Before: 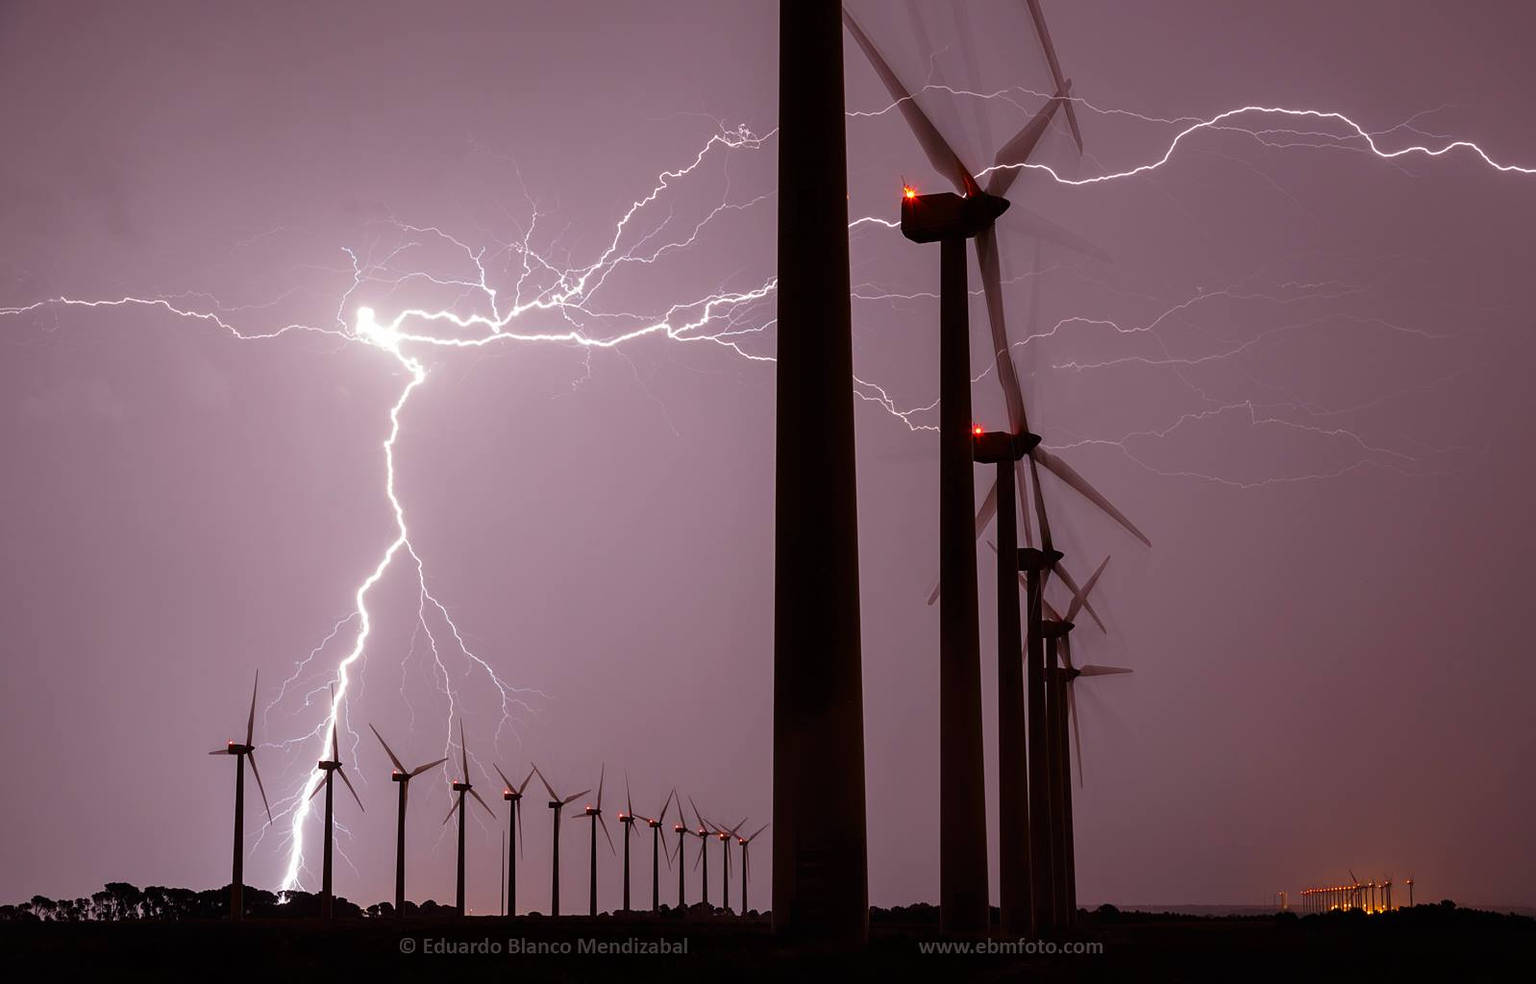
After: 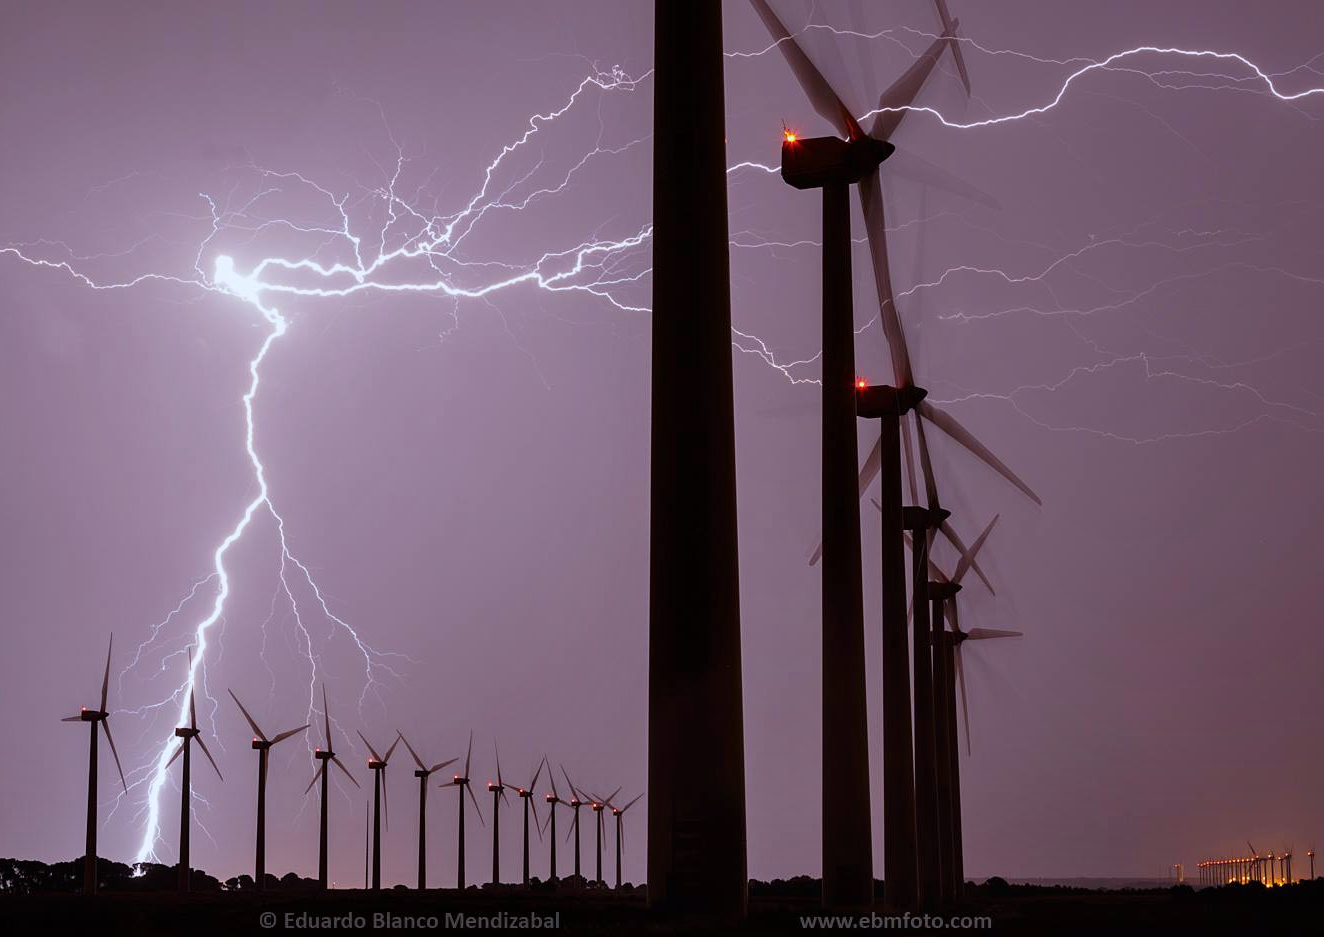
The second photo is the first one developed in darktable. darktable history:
white balance: red 0.954, blue 1.079
exposure: exposure -0.151 EV, compensate highlight preservation false
crop: left 9.807%, top 6.259%, right 7.334%, bottom 2.177%
shadows and highlights: shadows 32, highlights -32, soften with gaussian
